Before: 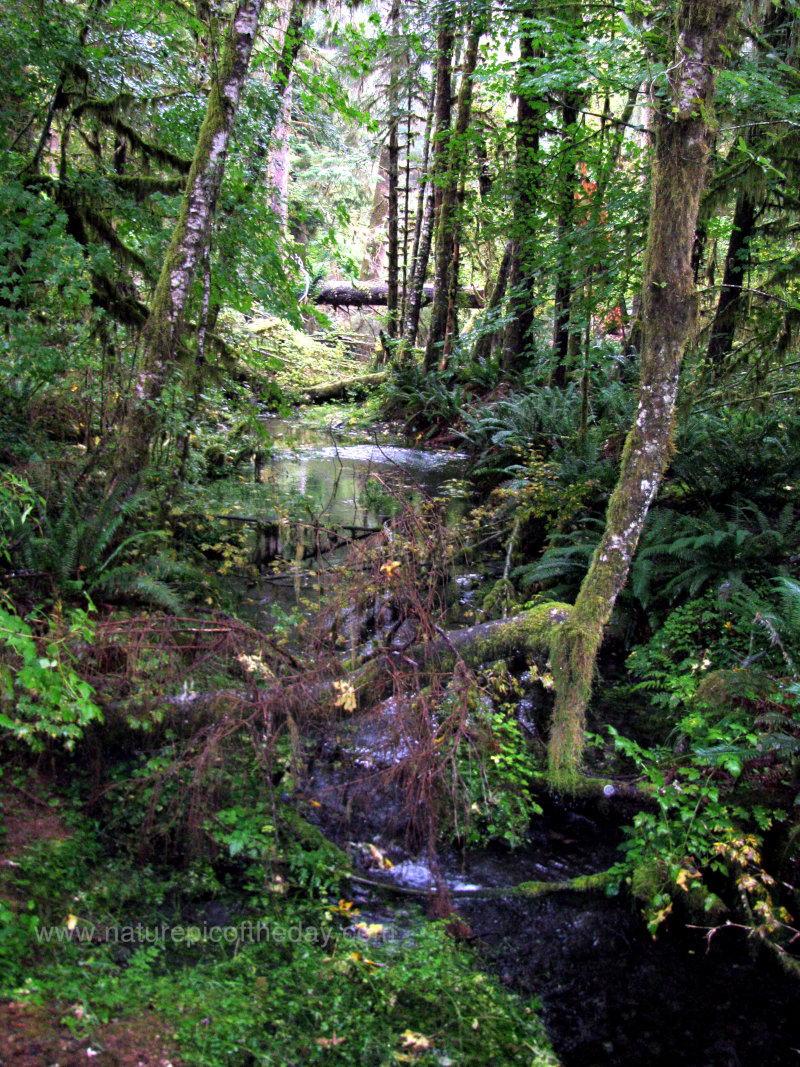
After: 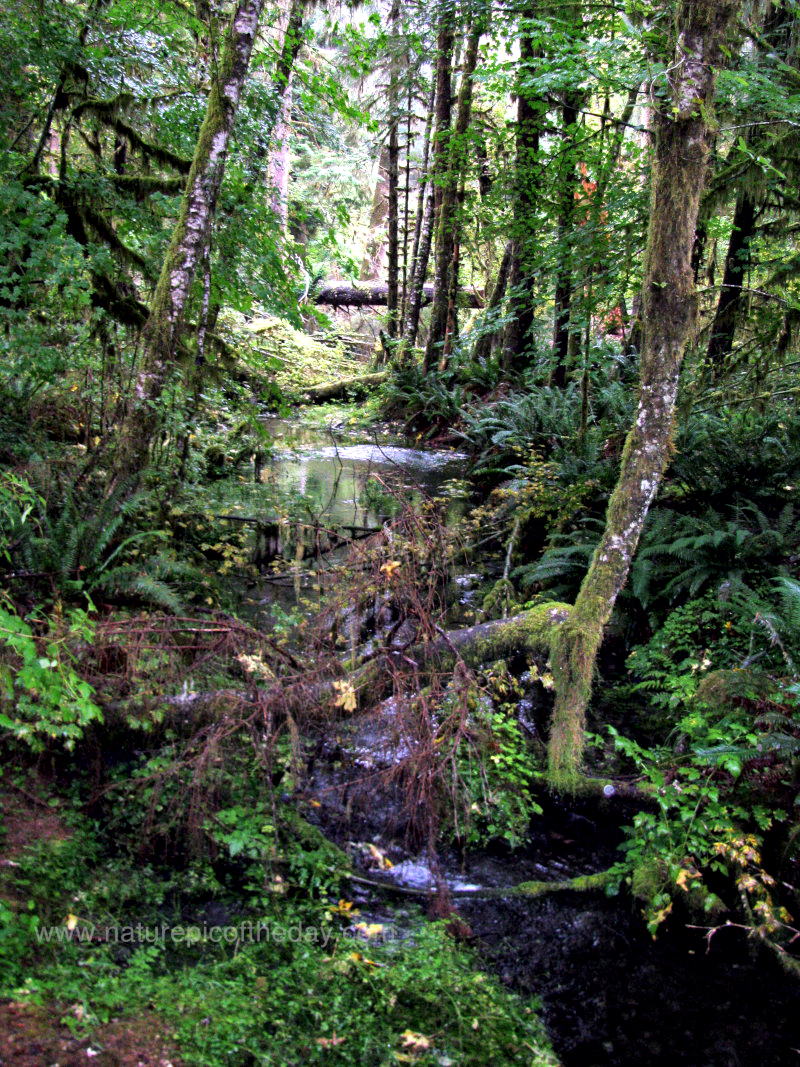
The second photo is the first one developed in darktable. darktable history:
local contrast: mode bilateral grid, contrast 19, coarseness 49, detail 143%, midtone range 0.2
